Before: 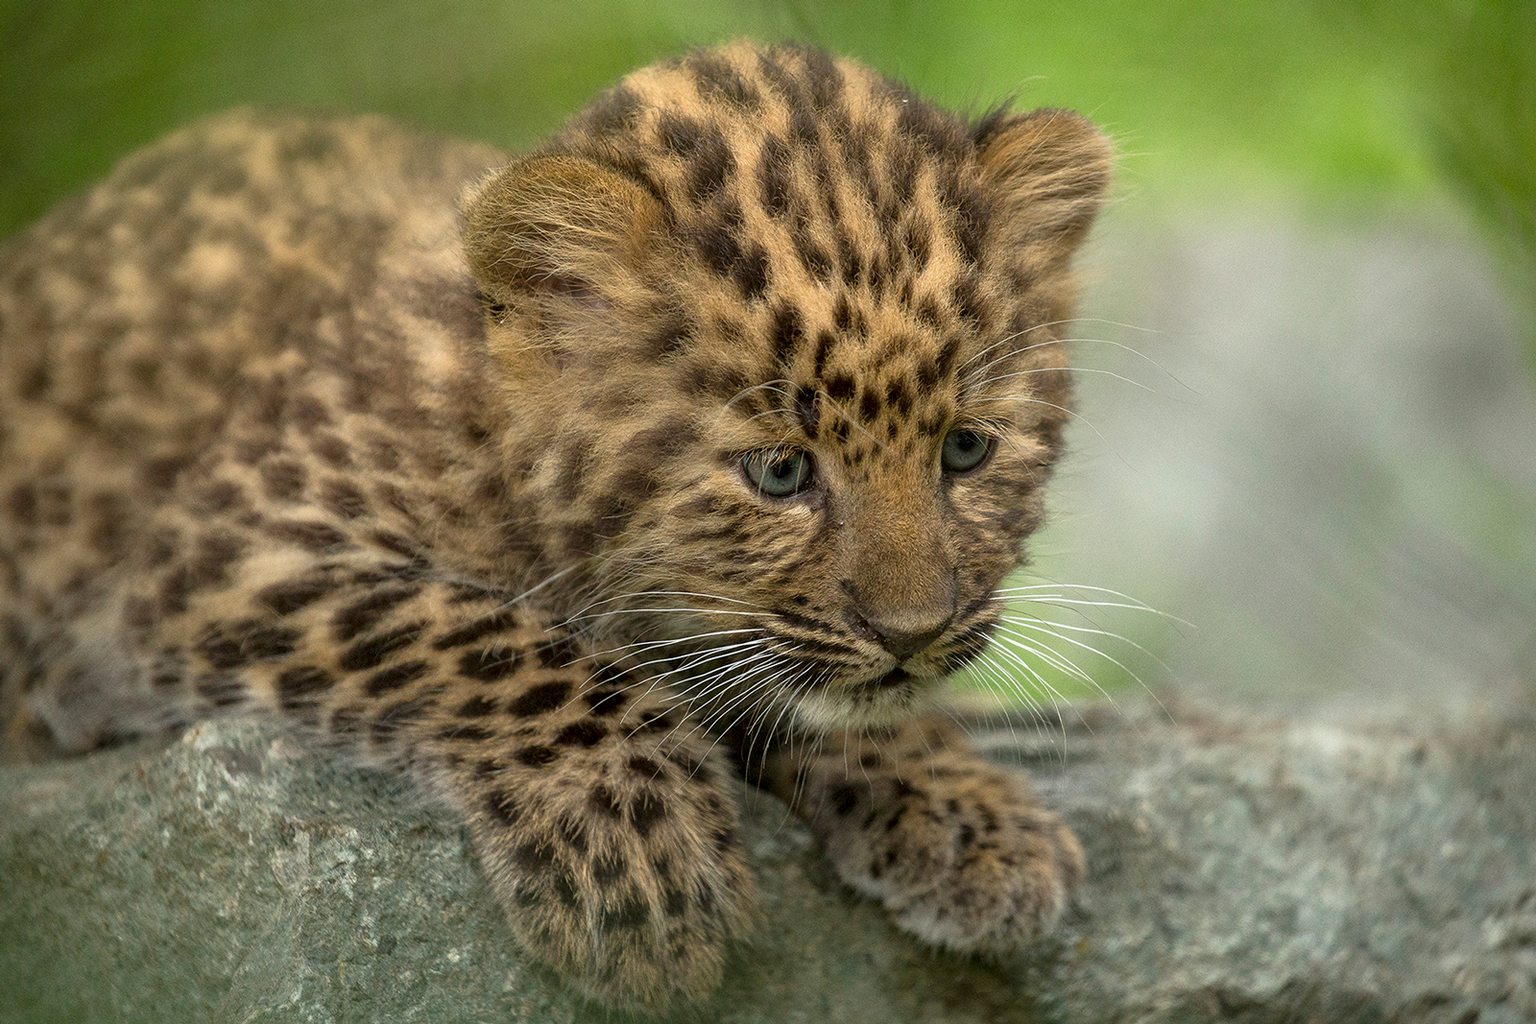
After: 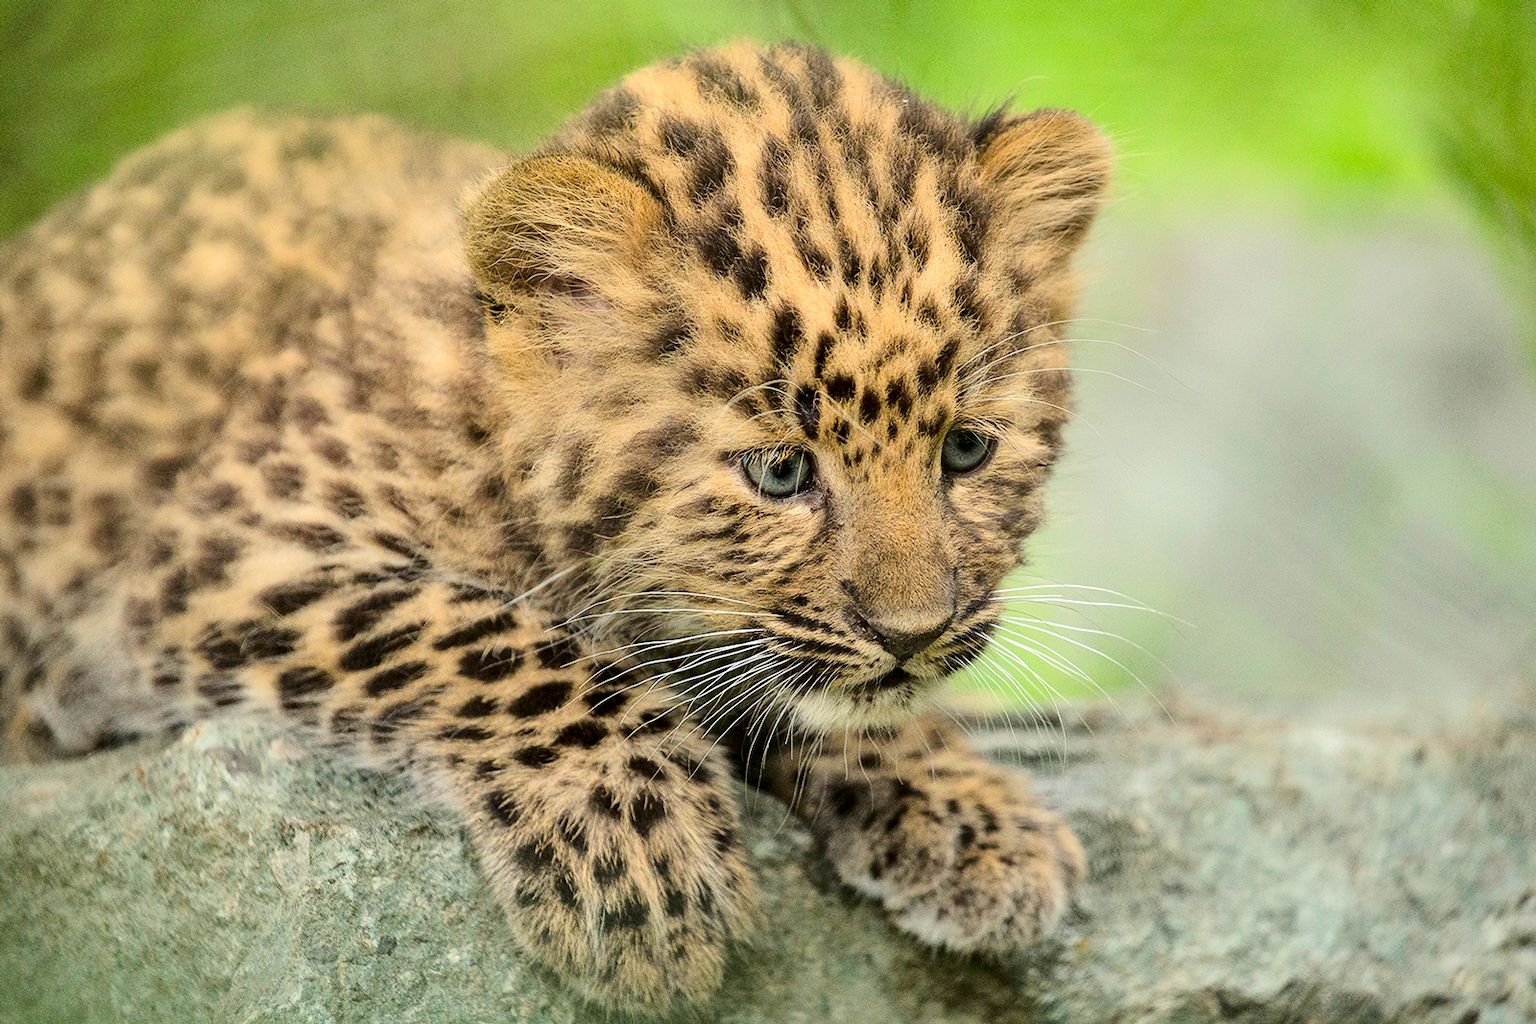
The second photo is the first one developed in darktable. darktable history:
shadows and highlights: soften with gaussian
tone equalizer: -7 EV 0.156 EV, -6 EV 0.562 EV, -5 EV 1.13 EV, -4 EV 1.32 EV, -3 EV 1.18 EV, -2 EV 0.6 EV, -1 EV 0.159 EV, edges refinement/feathering 500, mask exposure compensation -1.57 EV, preserve details no
